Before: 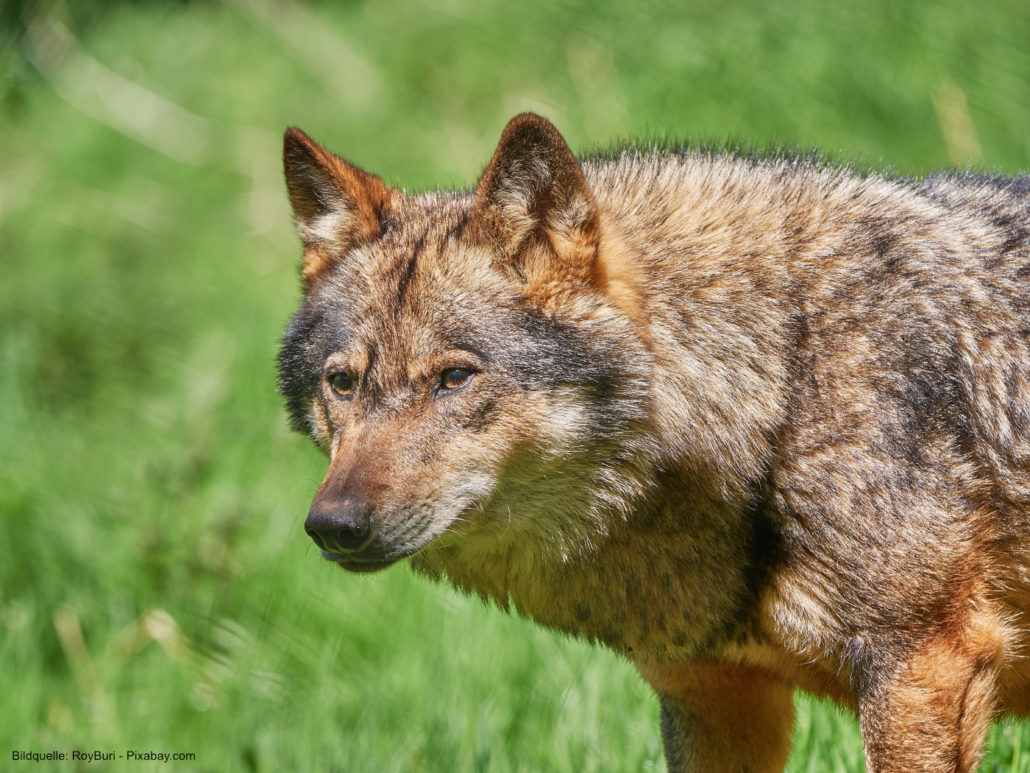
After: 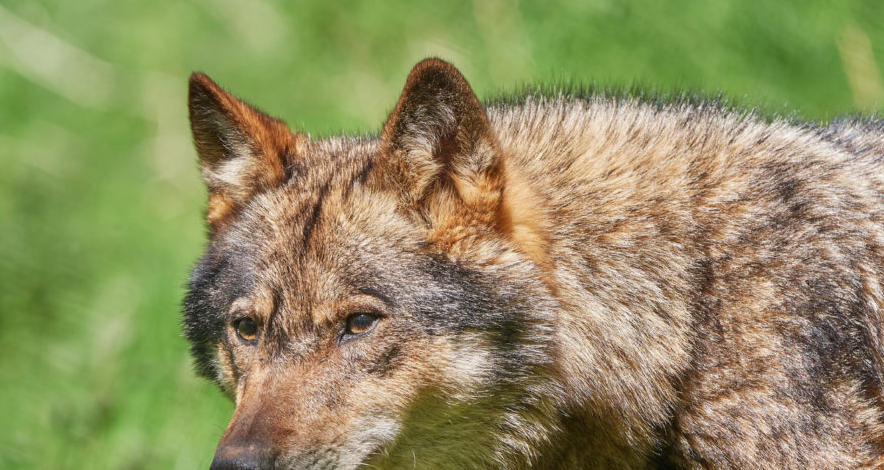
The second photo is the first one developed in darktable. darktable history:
crop and rotate: left 9.235%, top 7.179%, right 4.859%, bottom 31.985%
